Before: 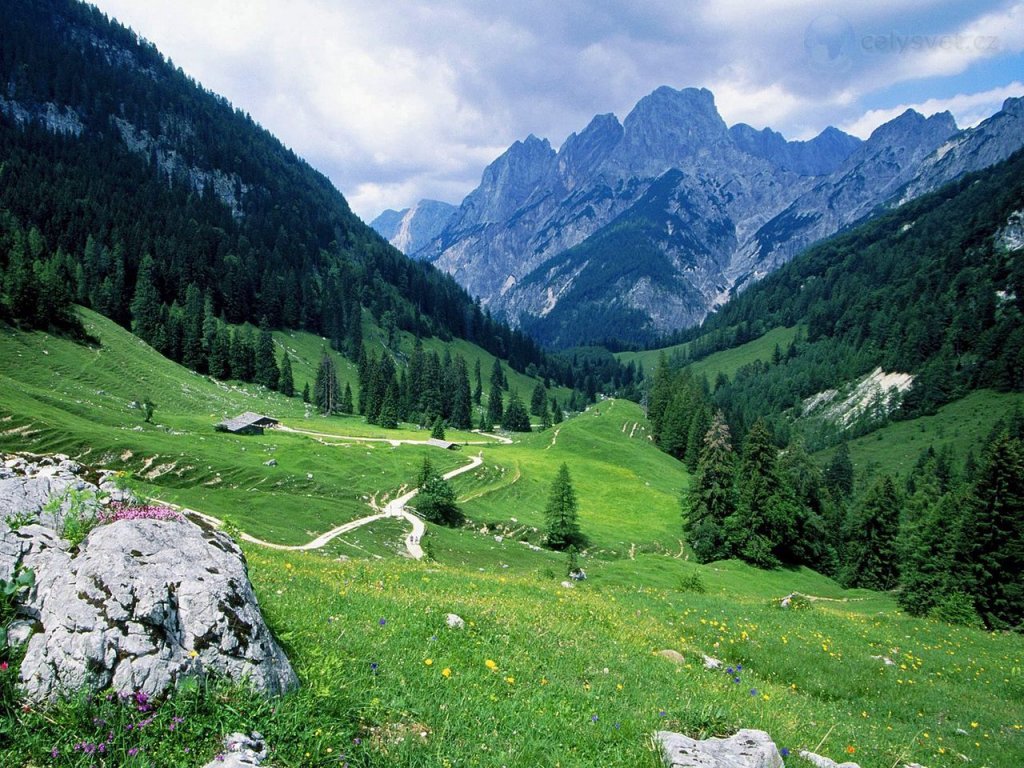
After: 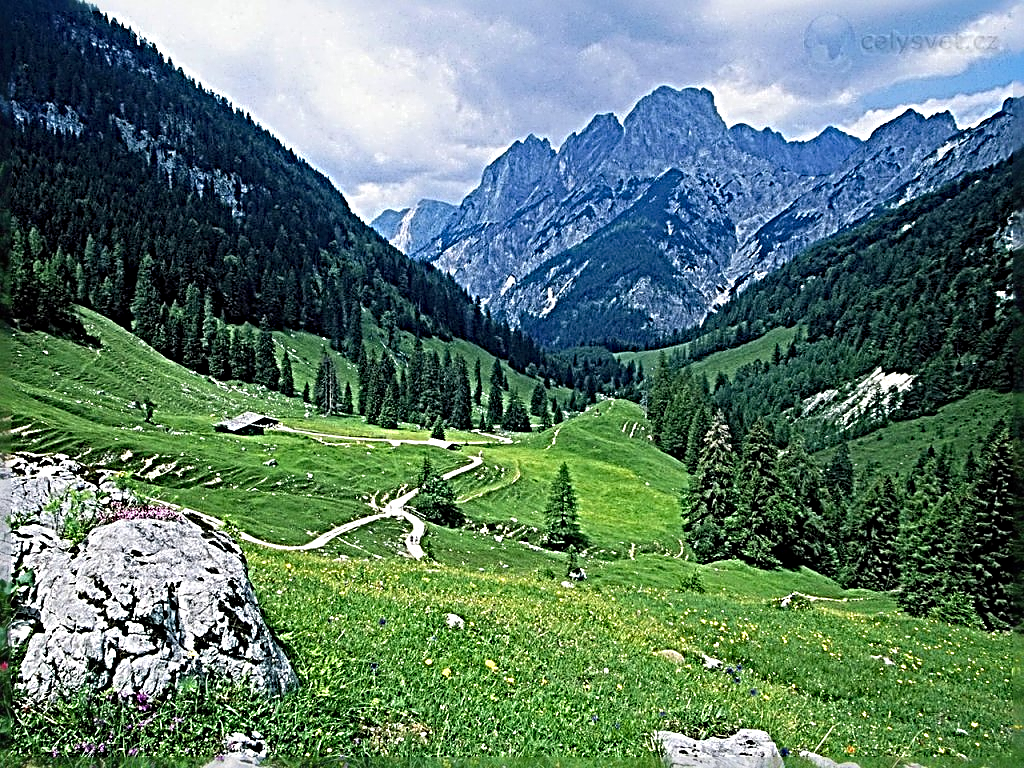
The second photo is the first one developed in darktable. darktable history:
sharpen: radius 4.03, amount 1.996
exposure: compensate exposure bias true, compensate highlight preservation false
